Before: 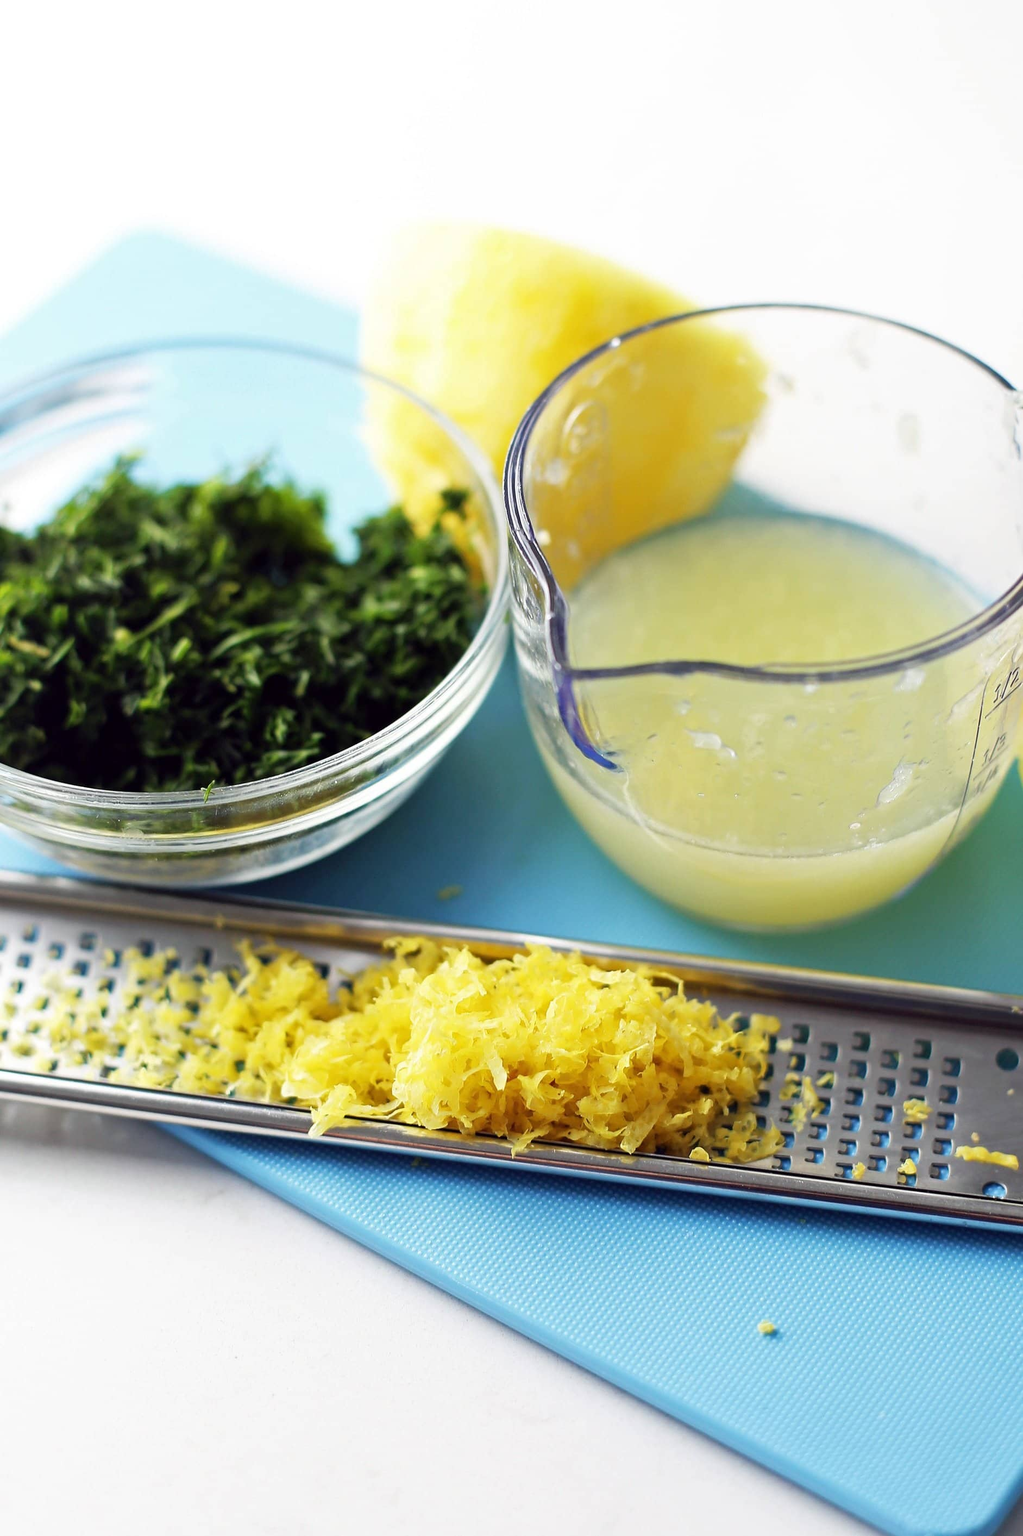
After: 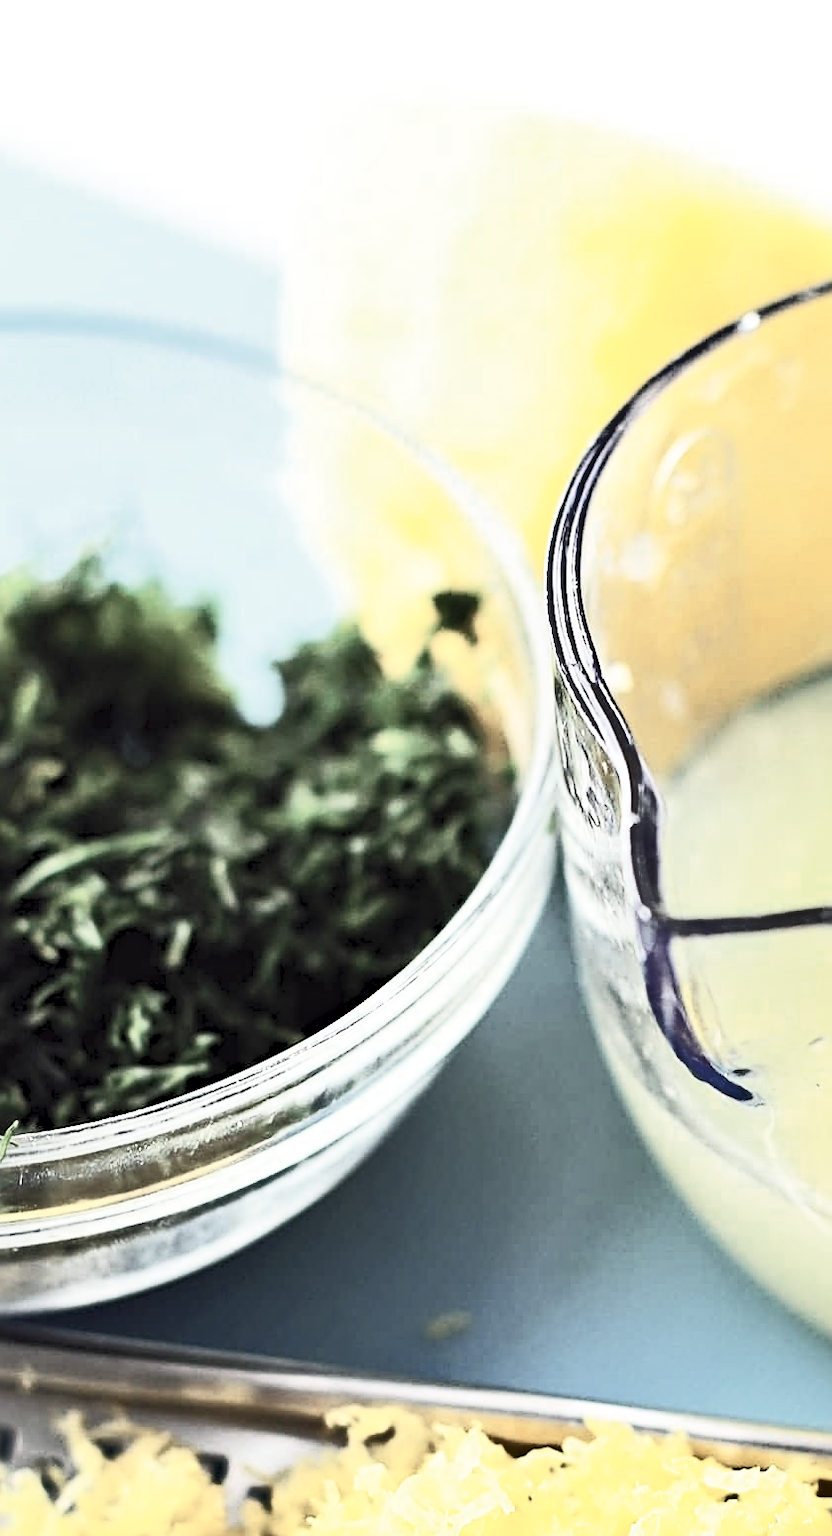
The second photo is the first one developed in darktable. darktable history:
shadows and highlights: low approximation 0.01, soften with gaussian
crop: left 20.032%, top 10.854%, right 35.386%, bottom 34.338%
sharpen: radius 3.972
contrast brightness saturation: contrast 0.567, brightness 0.578, saturation -0.346
color zones: curves: ch0 [(0, 0.5) (0.125, 0.4) (0.25, 0.5) (0.375, 0.4) (0.5, 0.4) (0.625, 0.35) (0.75, 0.35) (0.875, 0.5)]; ch1 [(0, 0.35) (0.125, 0.45) (0.25, 0.35) (0.375, 0.35) (0.5, 0.35) (0.625, 0.35) (0.75, 0.45) (0.875, 0.35)]; ch2 [(0, 0.6) (0.125, 0.5) (0.25, 0.5) (0.375, 0.6) (0.5, 0.6) (0.625, 0.5) (0.75, 0.5) (0.875, 0.5)]
haze removal: adaptive false
